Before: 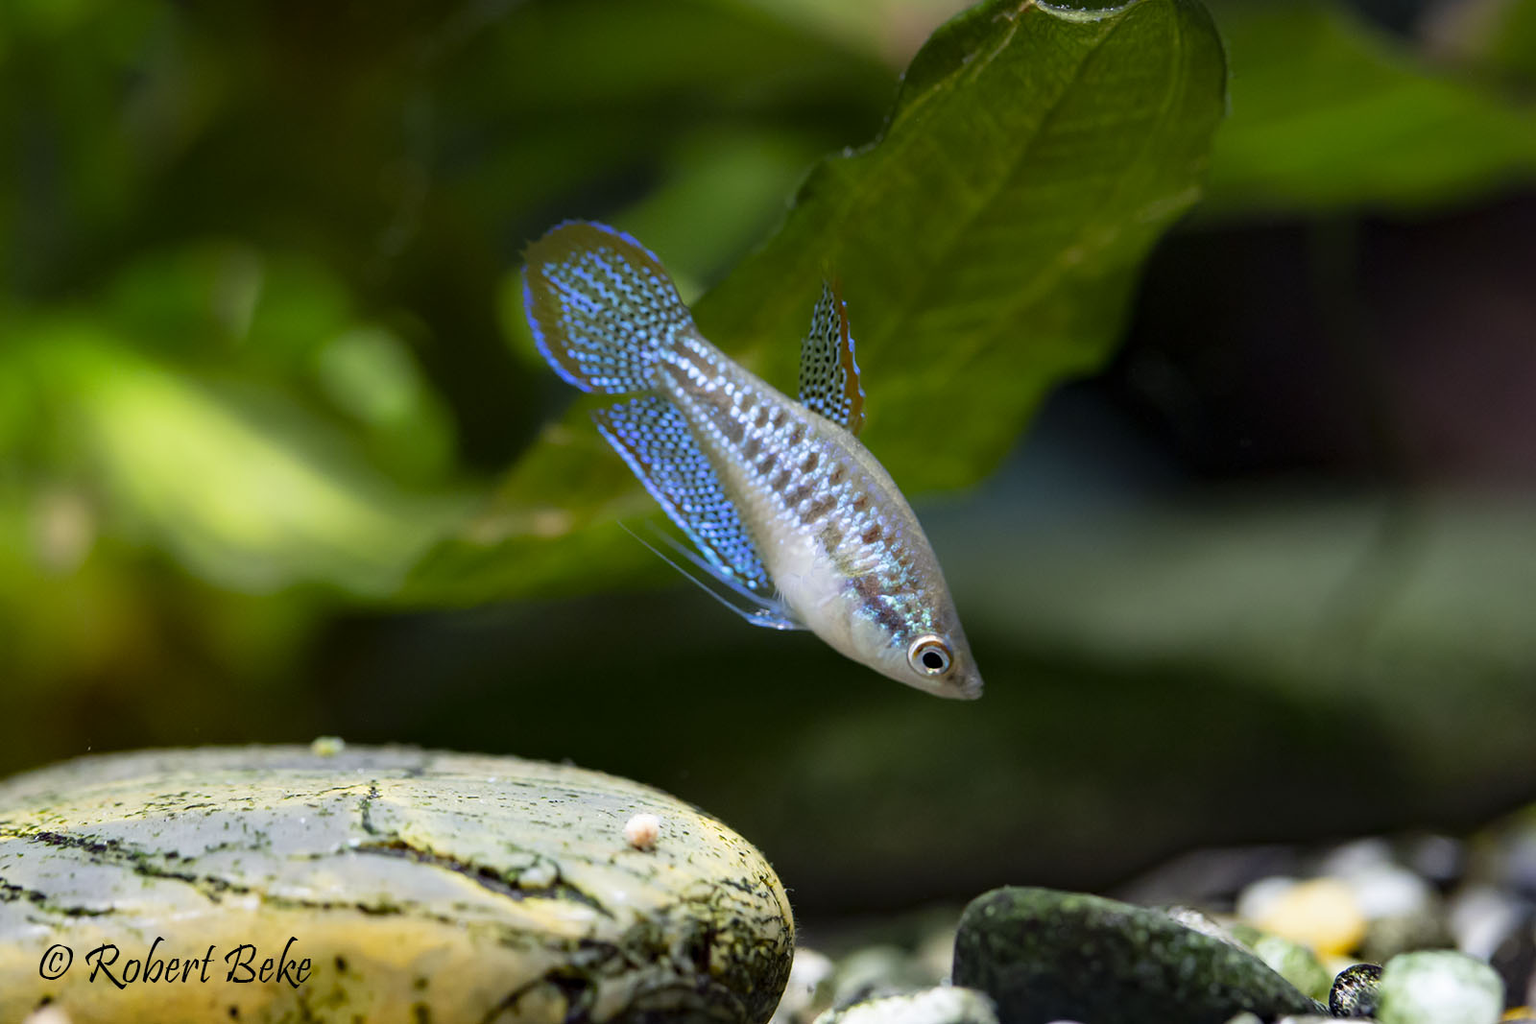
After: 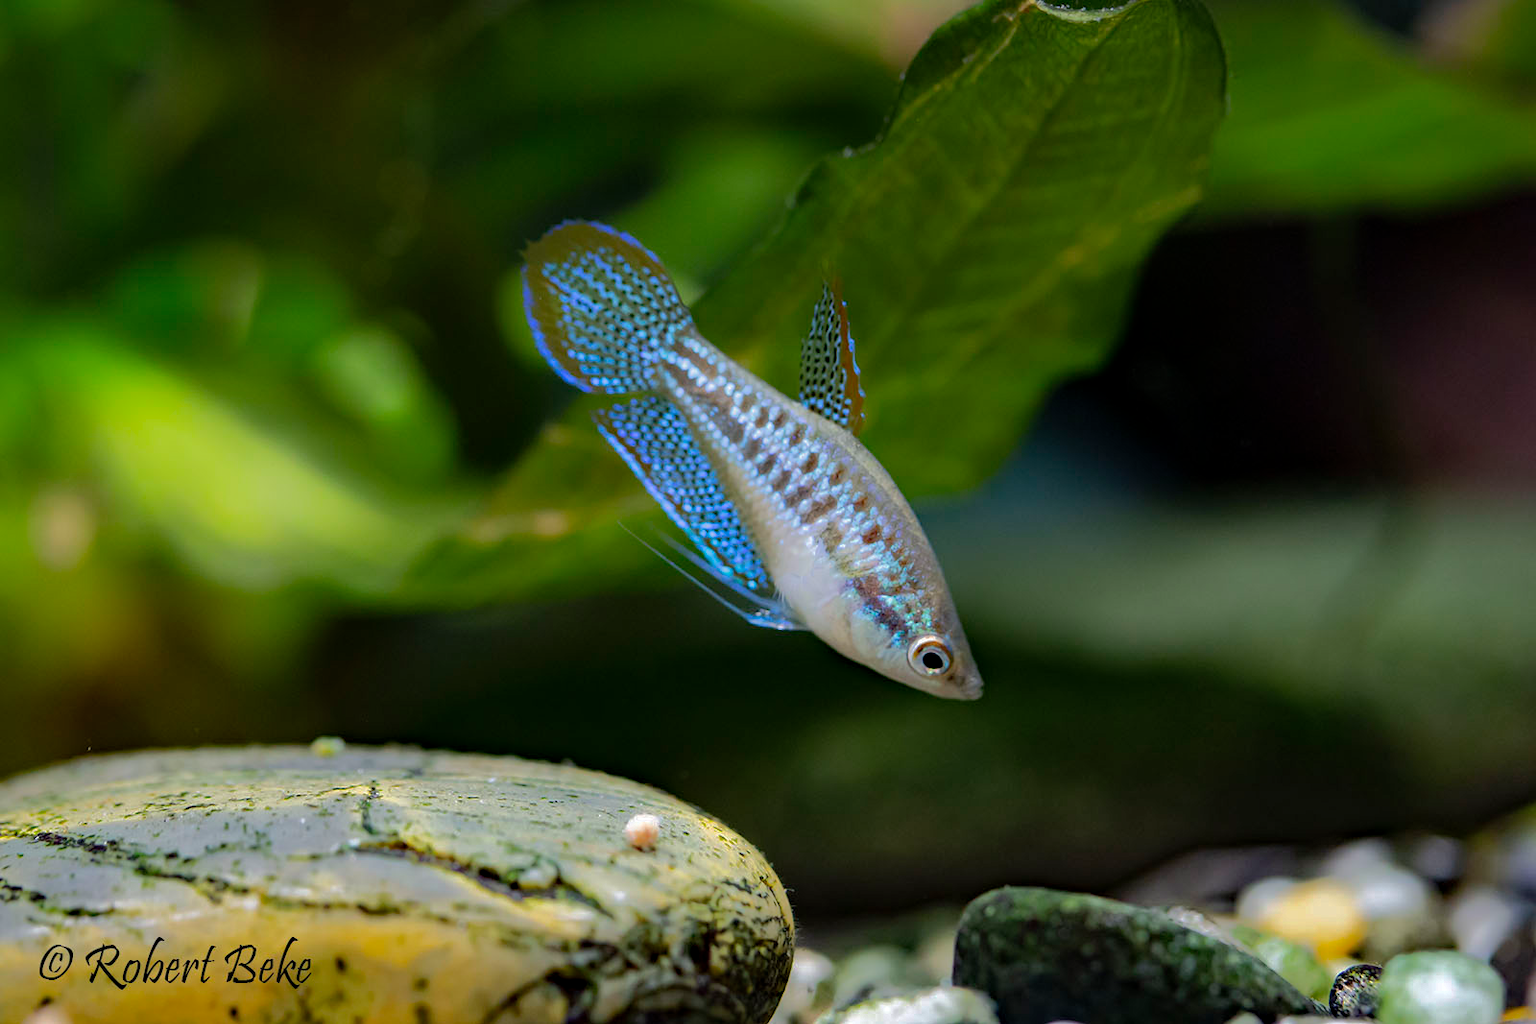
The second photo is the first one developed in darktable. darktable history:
shadows and highlights: shadows 25, highlights -70
haze removal: compatibility mode true, adaptive false
